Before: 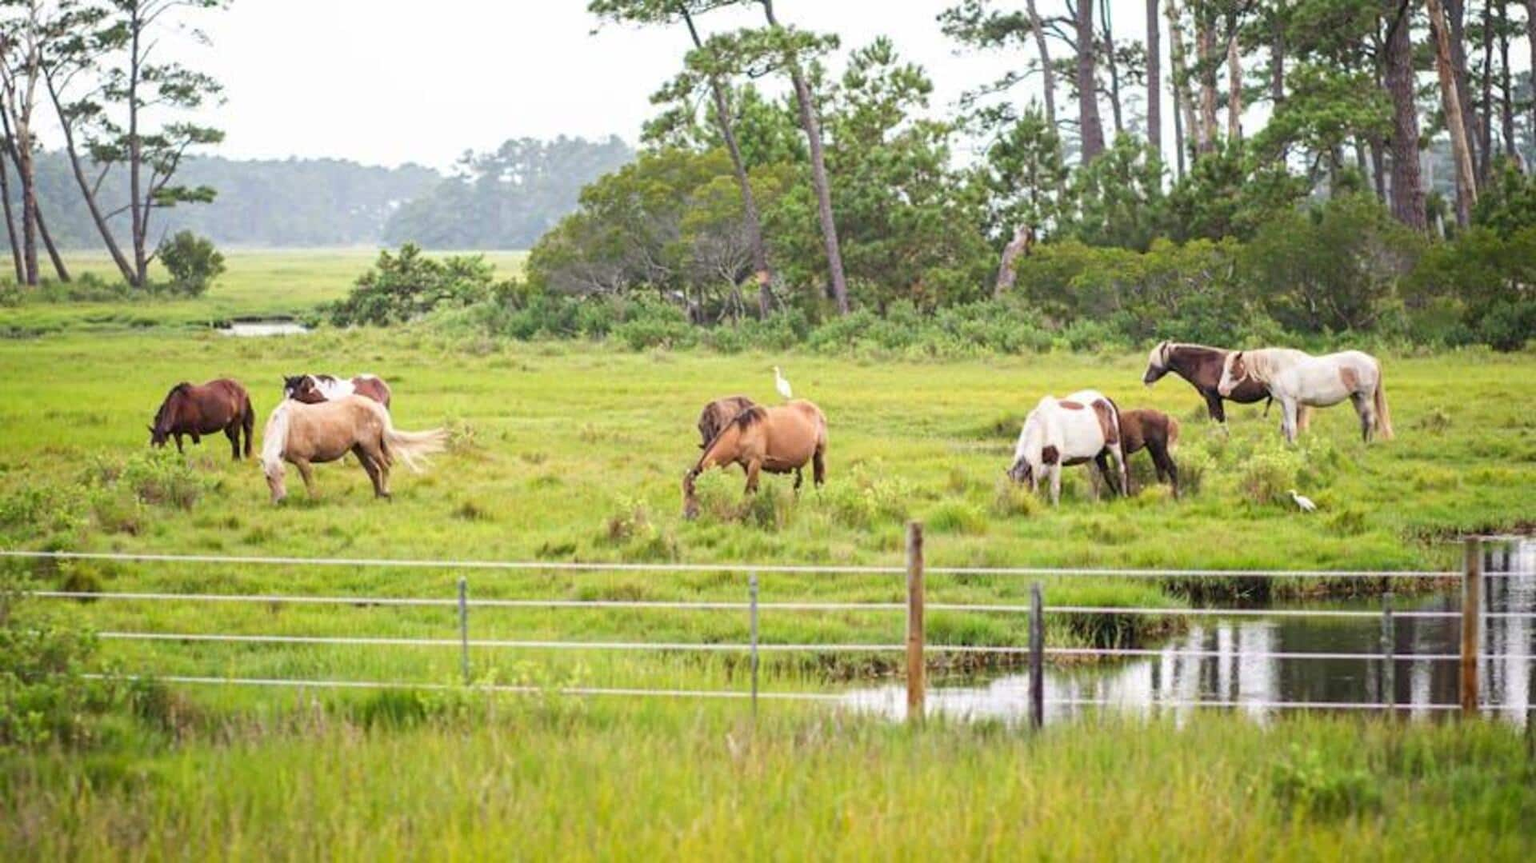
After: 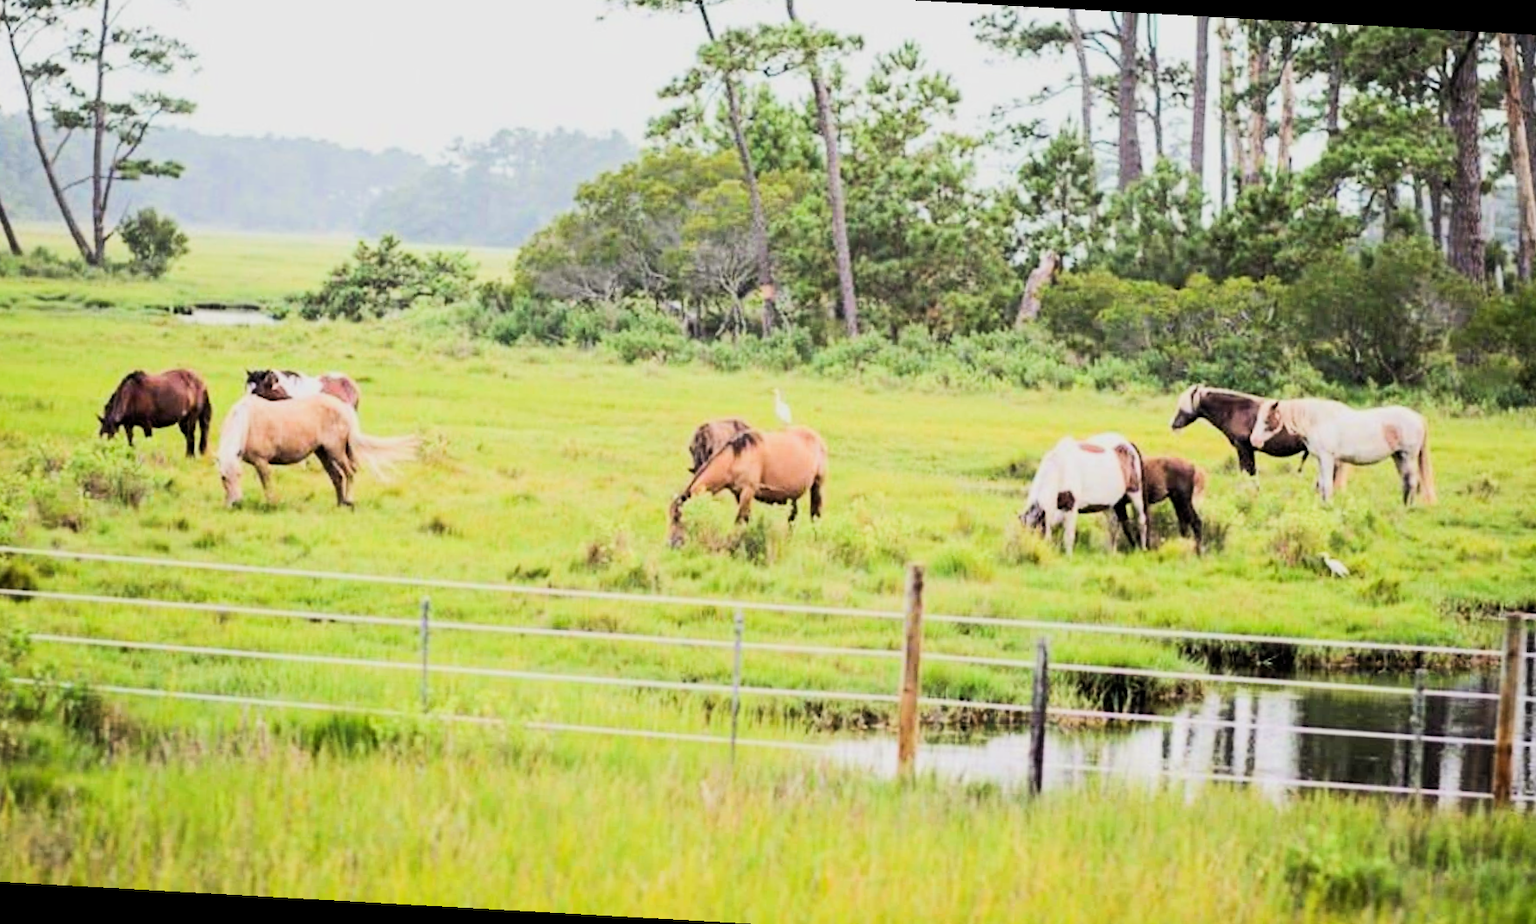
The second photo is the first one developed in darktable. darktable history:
tone equalizer: -8 EV 0.005 EV, -7 EV -0.01 EV, -6 EV 0.034 EV, -5 EV 0.028 EV, -4 EV 0.286 EV, -3 EV 0.645 EV, -2 EV 0.576 EV, -1 EV 0.189 EV, +0 EV 0.021 EV, edges refinement/feathering 500, mask exposure compensation -1.57 EV, preserve details no
crop and rotate: angle -3.2°, left 5.232%, top 5.203%, right 4.628%, bottom 4.166%
filmic rgb: black relative exposure -7.72 EV, white relative exposure 4.39 EV, hardness 3.76, latitude 50.13%, contrast 1.101
